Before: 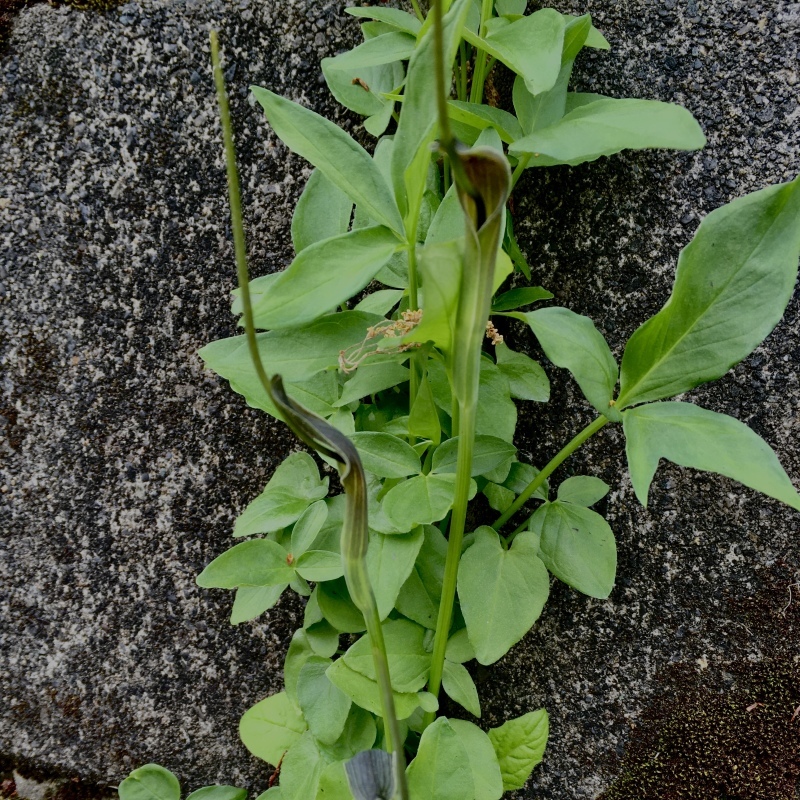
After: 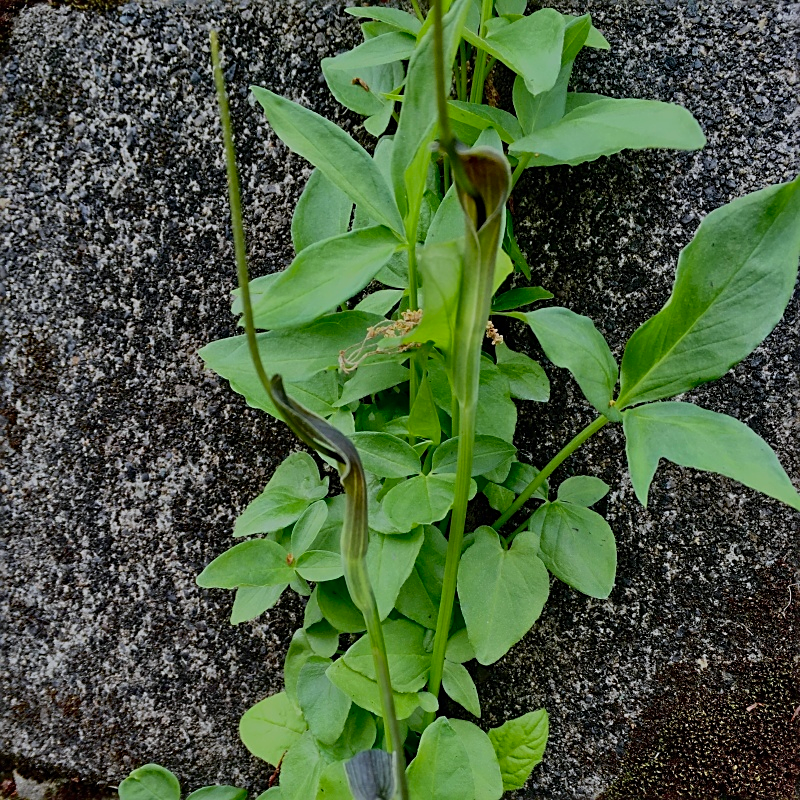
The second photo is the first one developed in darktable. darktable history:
white balance: red 0.983, blue 1.036
sharpen: radius 1.967
